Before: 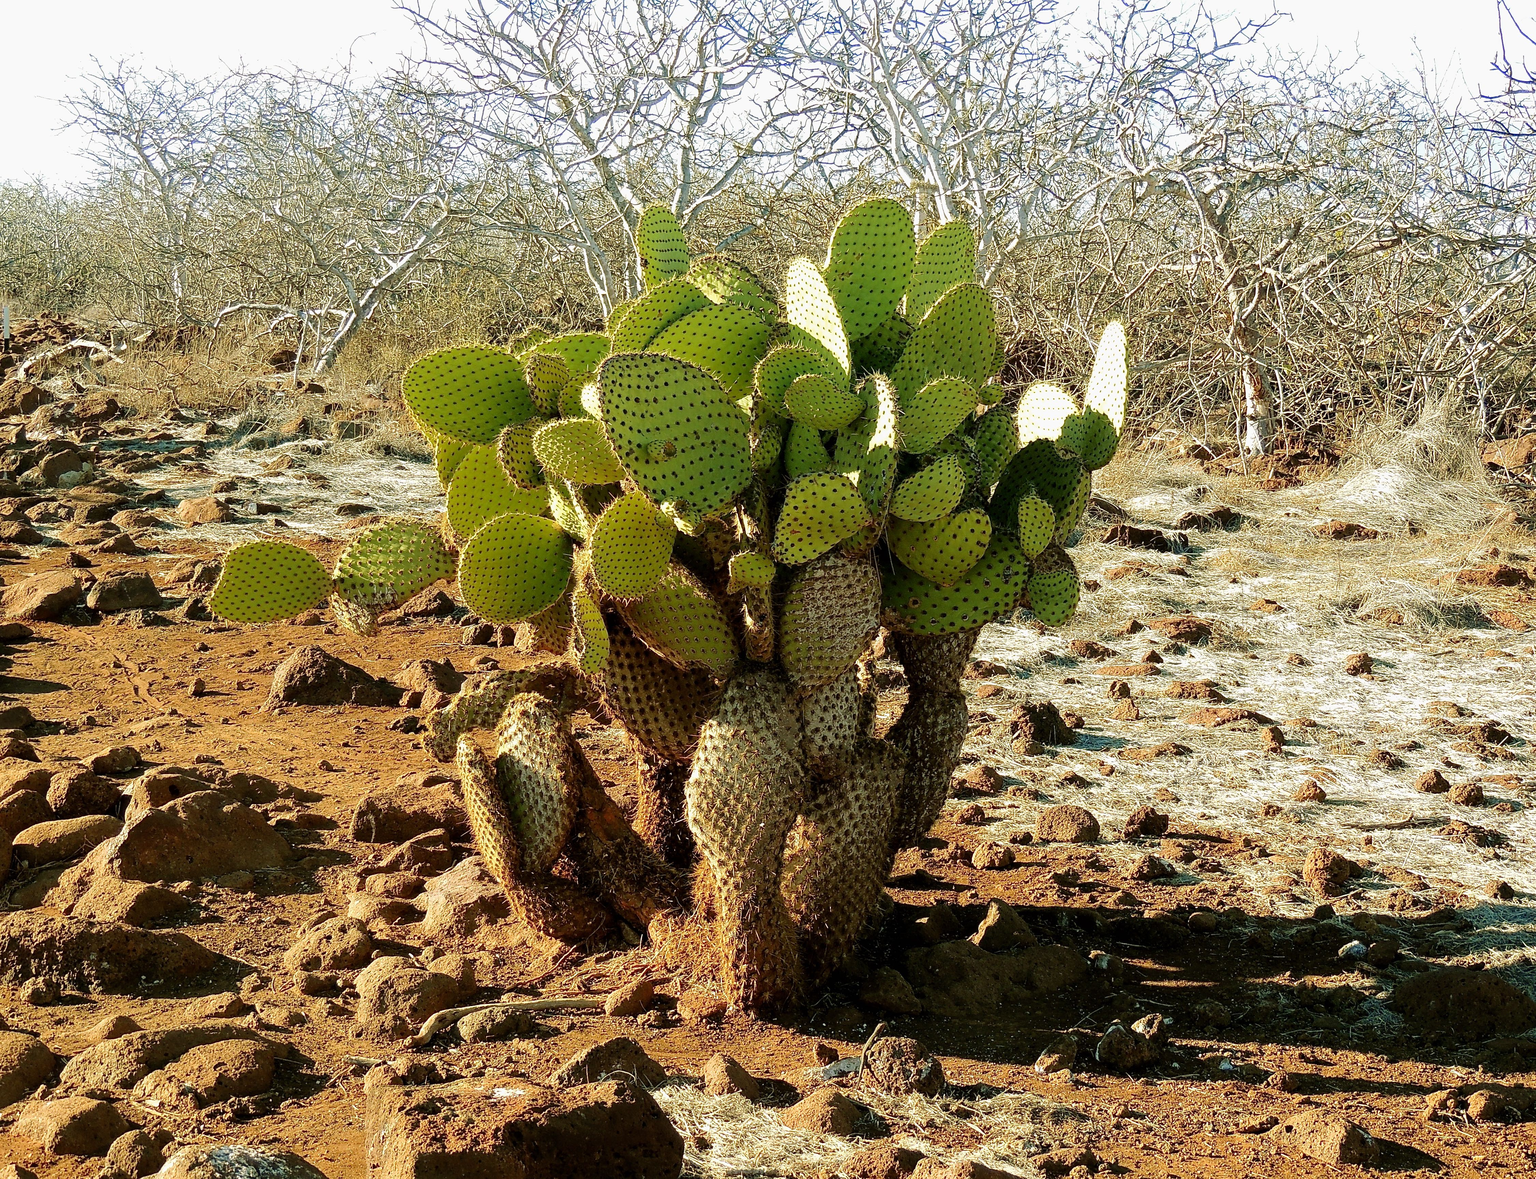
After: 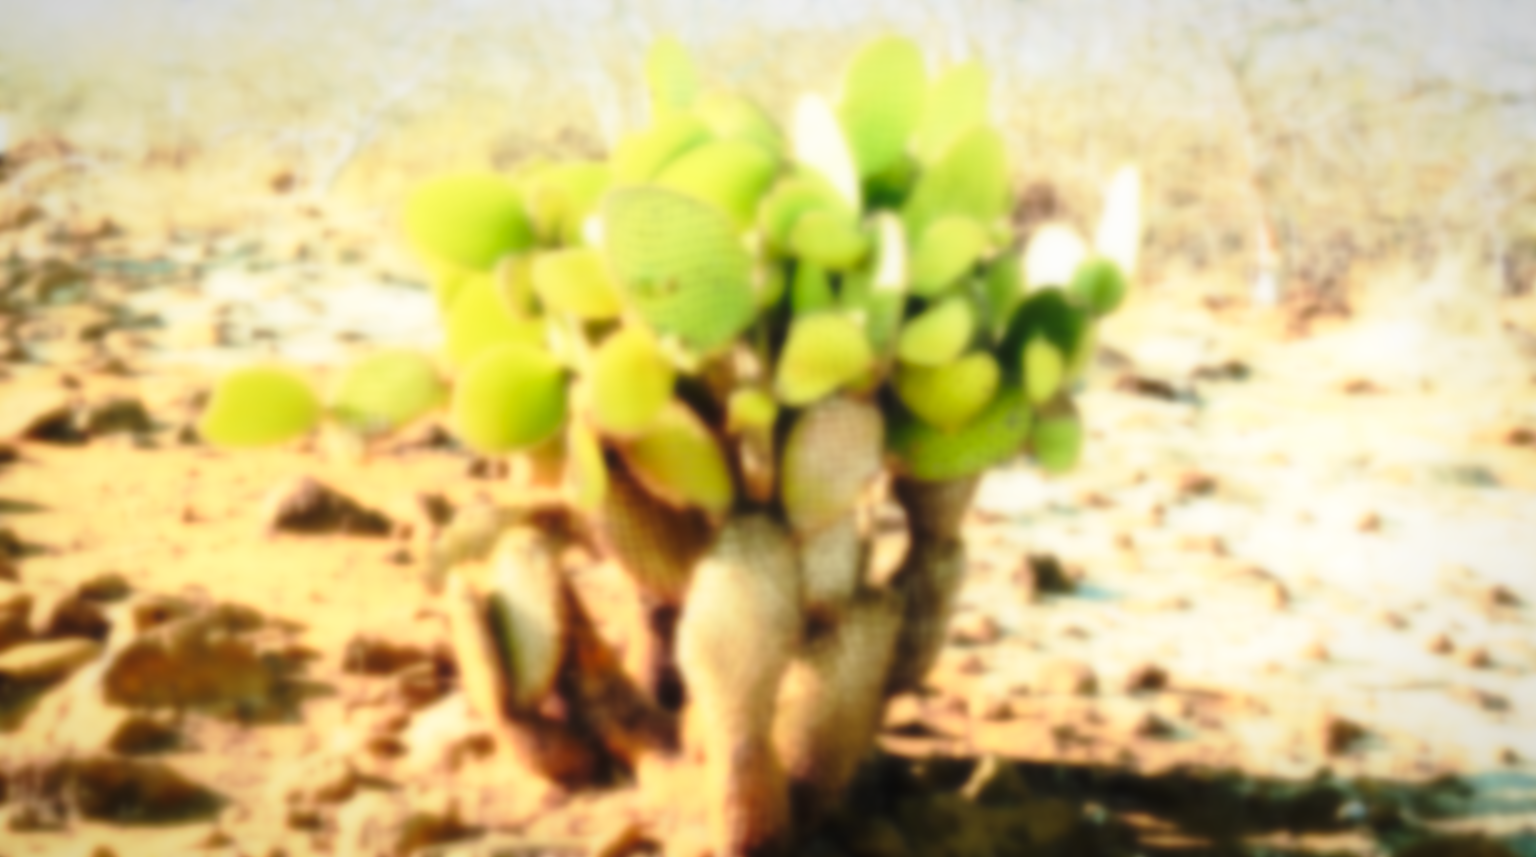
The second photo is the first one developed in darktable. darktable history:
crop and rotate: top 12.5%, bottom 12.5%
base curve: curves: ch0 [(0, 0) (0.028, 0.03) (0.121, 0.232) (0.46, 0.748) (0.859, 0.968) (1, 1)], preserve colors none
sharpen: on, module defaults
local contrast: mode bilateral grid, contrast 100, coarseness 100, detail 94%, midtone range 0.2
rotate and perspective: rotation 1.57°, crop left 0.018, crop right 0.982, crop top 0.039, crop bottom 0.961
lowpass: radius 16, unbound 0
exposure: black level correction 0, exposure 1.6 EV, compensate exposure bias true, compensate highlight preservation false
vignetting: fall-off start 80.87%, fall-off radius 61.59%, brightness -0.384, saturation 0.007, center (0, 0.007), automatic ratio true, width/height ratio 1.418
